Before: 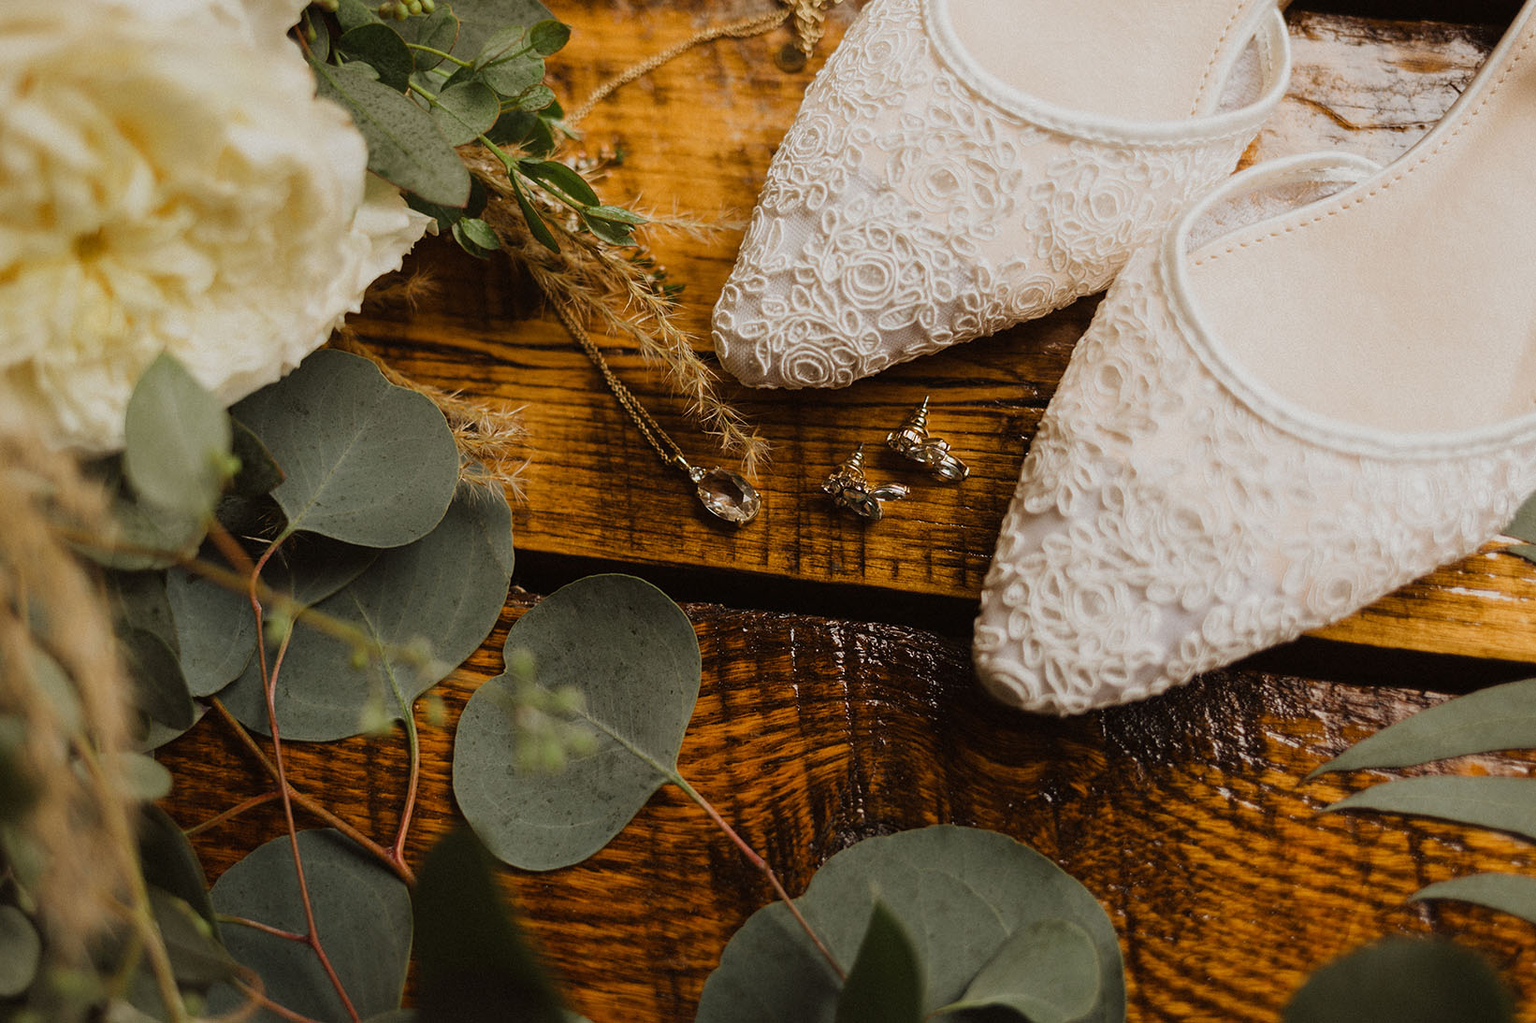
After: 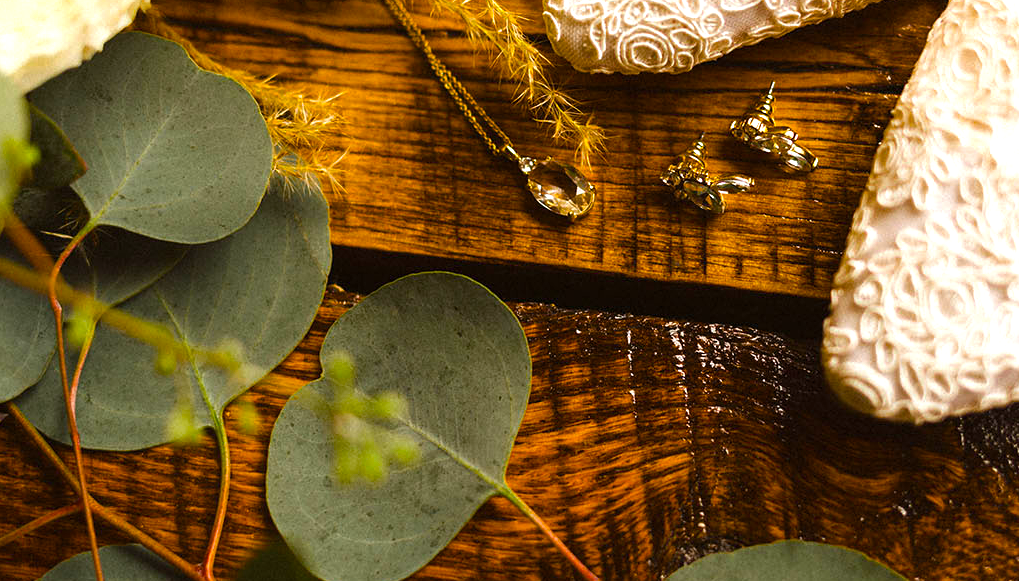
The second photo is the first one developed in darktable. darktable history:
crop: left 13.312%, top 31.28%, right 24.627%, bottom 15.582%
color balance rgb: linear chroma grading › global chroma 10%, perceptual saturation grading › global saturation 40%, perceptual brilliance grading › global brilliance 30%, global vibrance 20%
